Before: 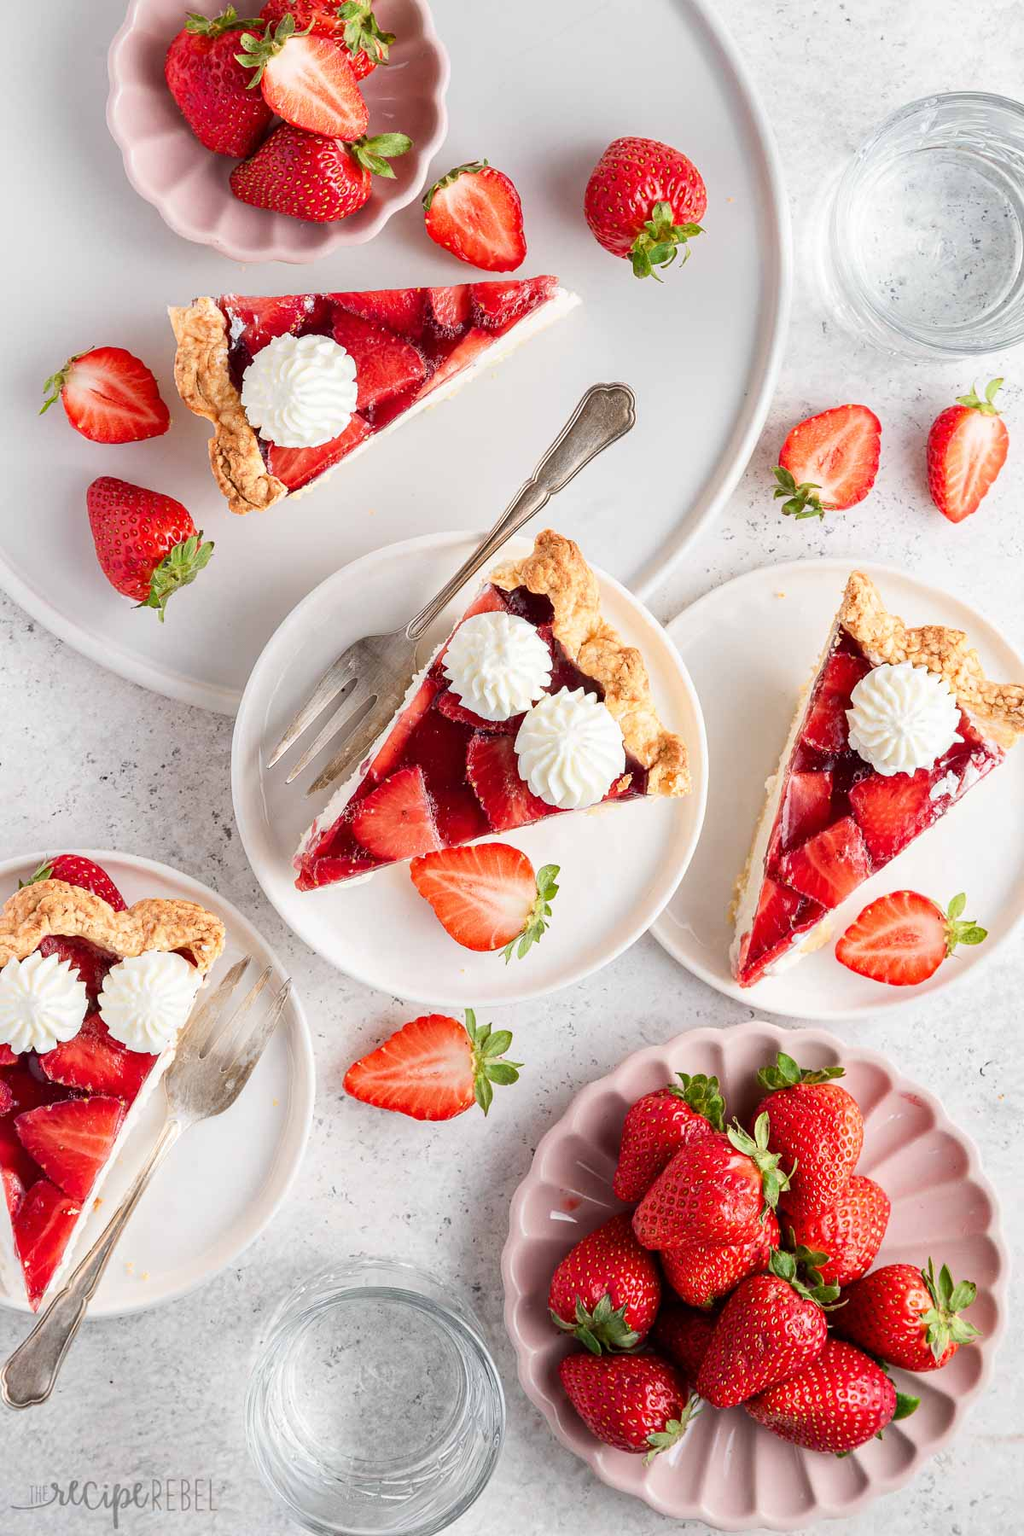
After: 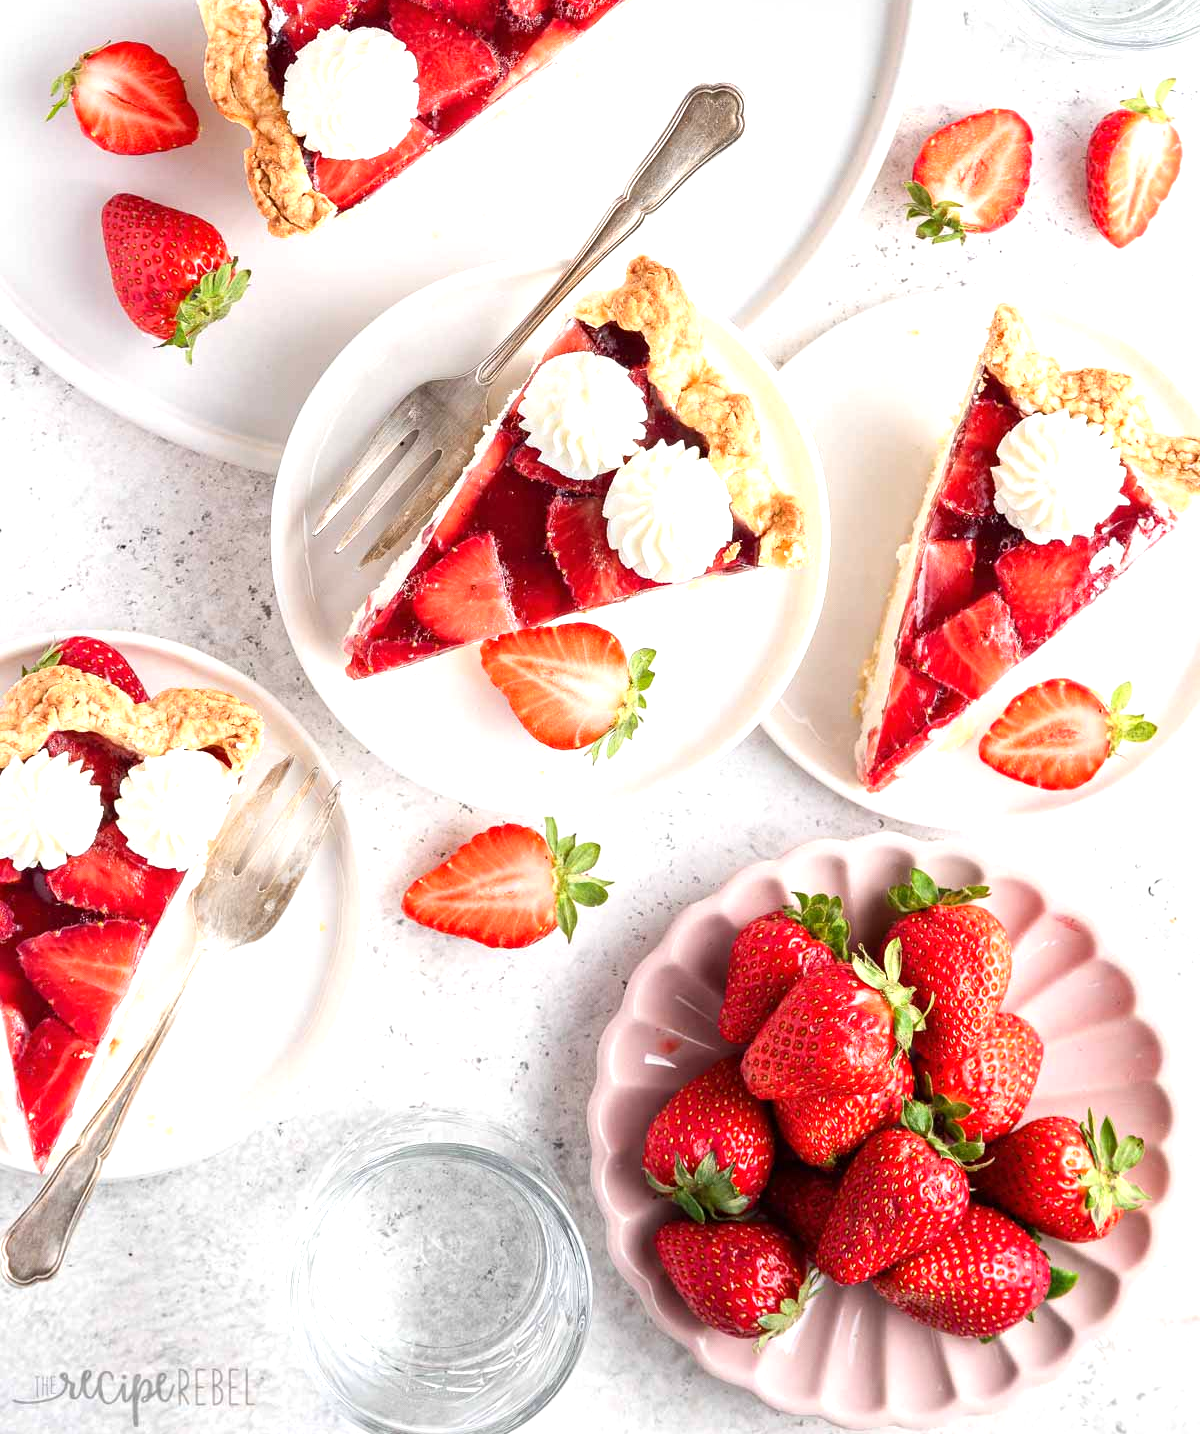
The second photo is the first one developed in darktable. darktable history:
crop and rotate: top 20.295%
exposure: exposure 0.61 EV, compensate exposure bias true, compensate highlight preservation false
